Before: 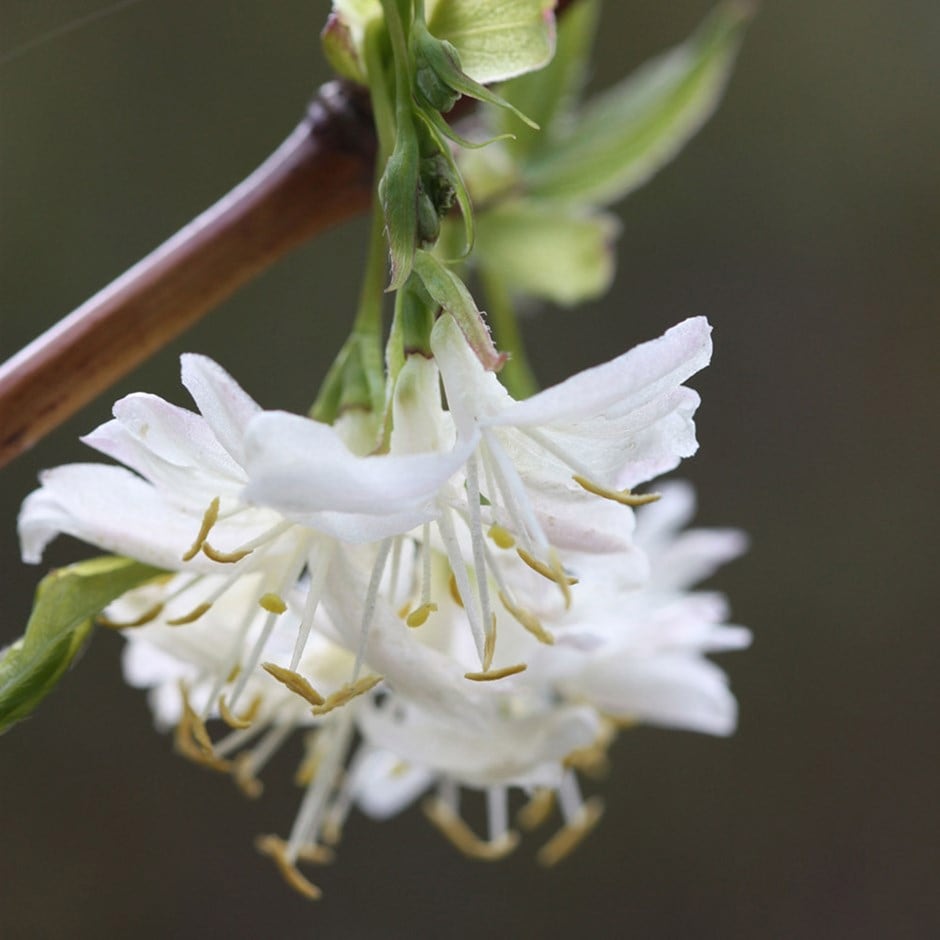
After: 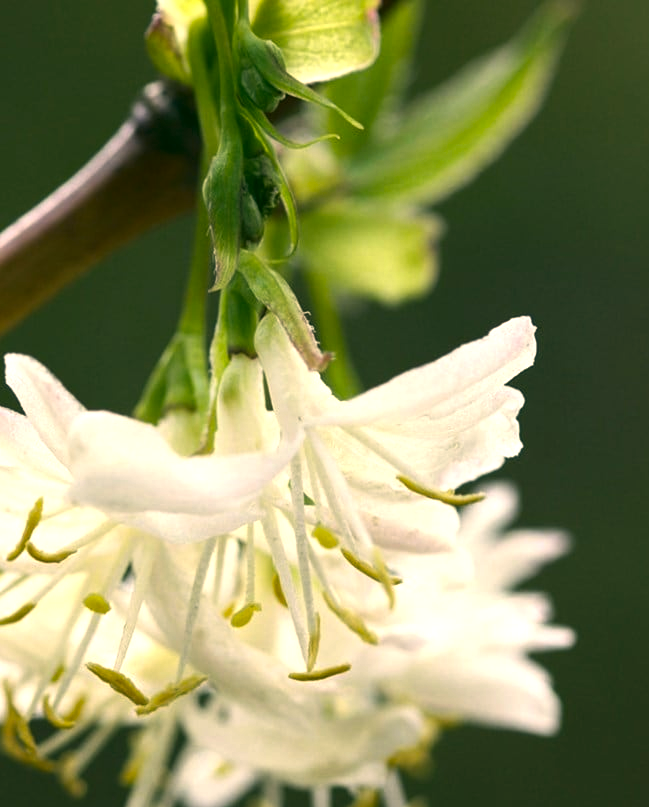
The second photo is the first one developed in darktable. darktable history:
crop: left 18.789%, right 12.155%, bottom 14.044%
color correction: highlights a* 4.83, highlights b* 24.68, shadows a* -16.34, shadows b* 4
color balance rgb: linear chroma grading › global chroma 15.436%, perceptual saturation grading › global saturation 0.837%, perceptual brilliance grading › global brilliance 15.362%, perceptual brilliance grading › shadows -34.665%
